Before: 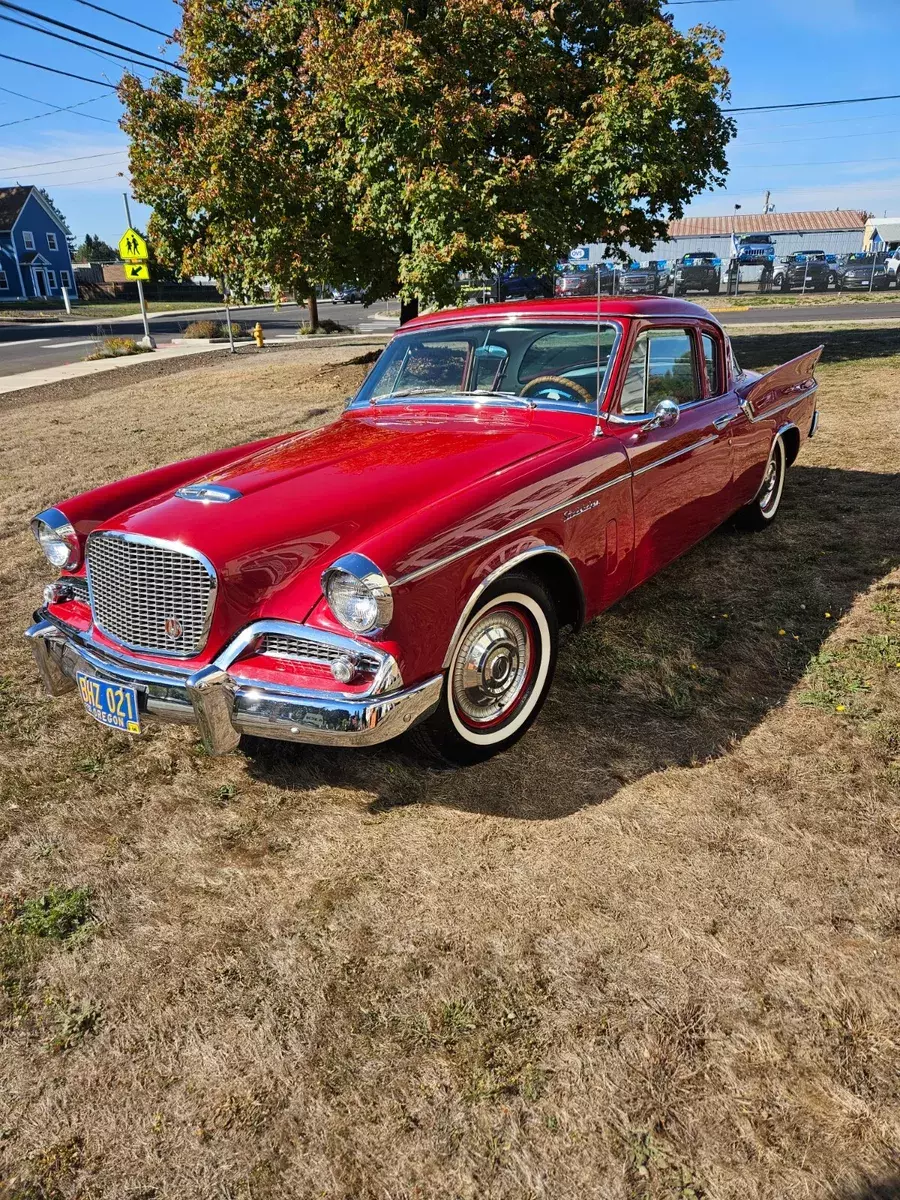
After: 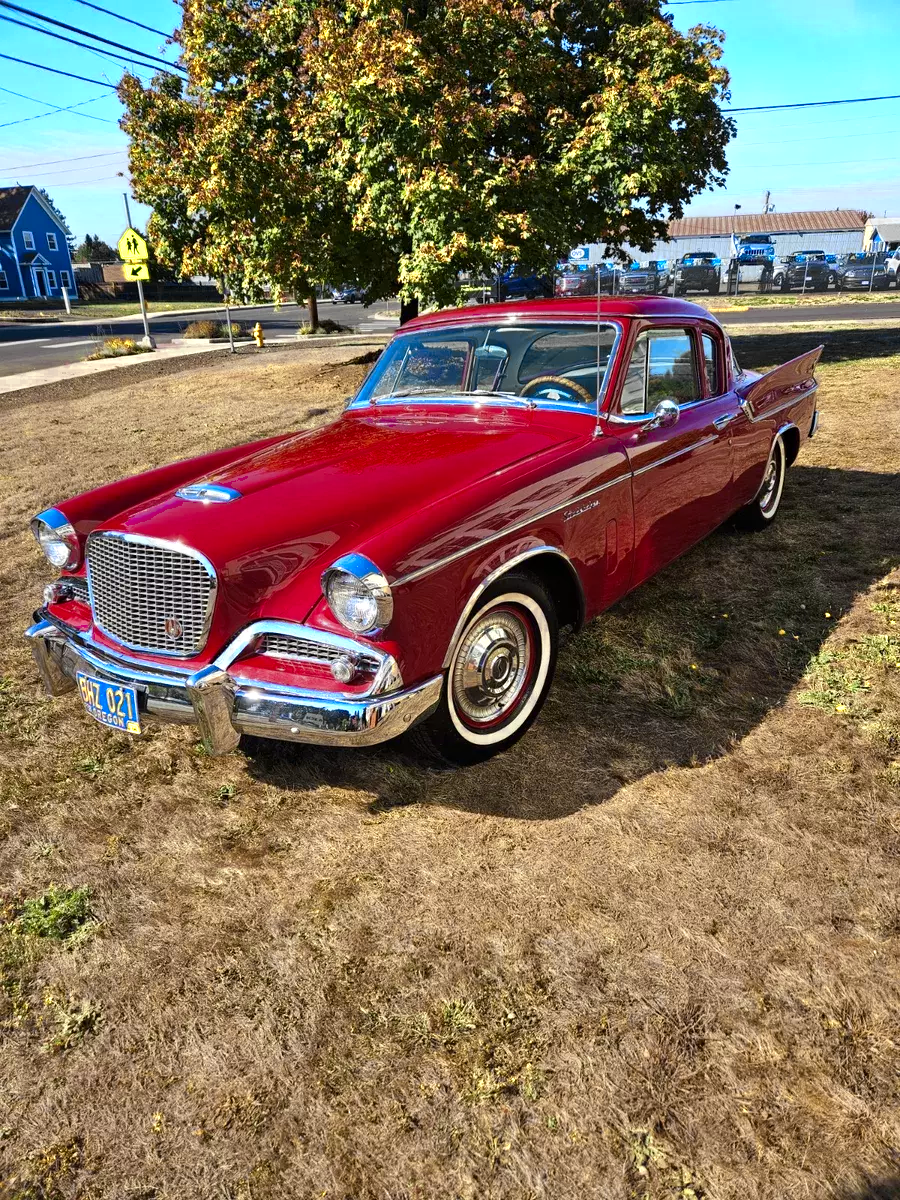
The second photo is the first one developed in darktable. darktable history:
contrast equalizer: y [[0.5, 0.488, 0.462, 0.461, 0.491, 0.5], [0.5 ×6], [0.5 ×6], [0 ×6], [0 ×6]], mix -0.299
color zones: curves: ch0 [(0, 0.485) (0.178, 0.476) (0.261, 0.623) (0.411, 0.403) (0.708, 0.603) (0.934, 0.412)]; ch1 [(0.003, 0.485) (0.149, 0.496) (0.229, 0.584) (0.326, 0.551) (0.484, 0.262) (0.757, 0.643)], mix 101.1%
